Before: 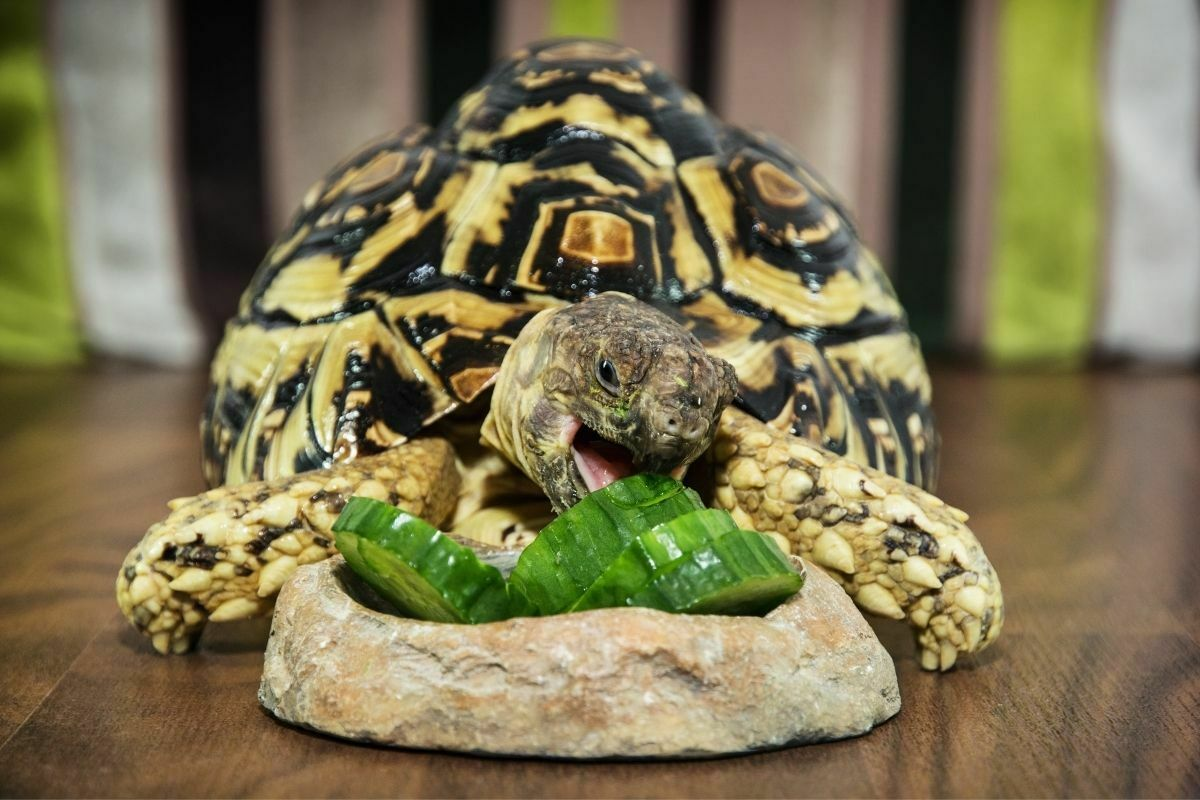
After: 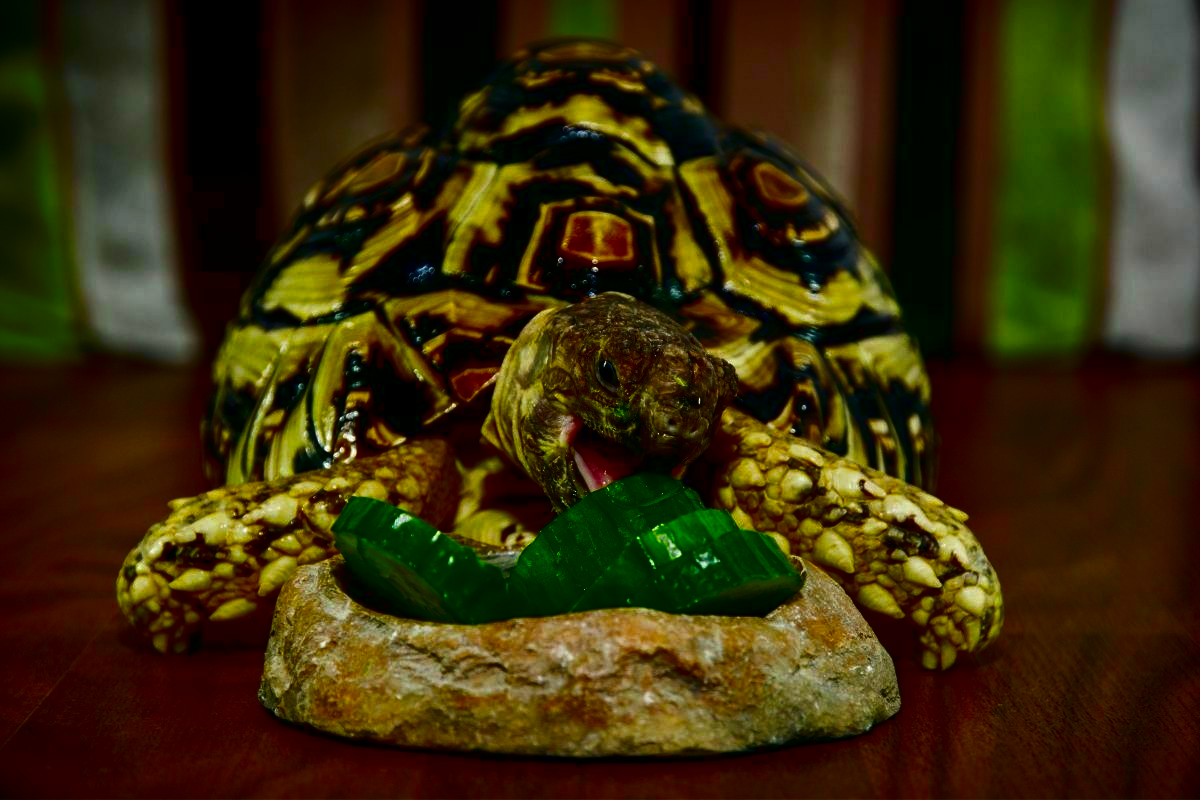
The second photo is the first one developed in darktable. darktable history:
contrast brightness saturation: brightness -0.994, saturation 0.983
tone equalizer: smoothing diameter 24.98%, edges refinement/feathering 14.6, preserve details guided filter
